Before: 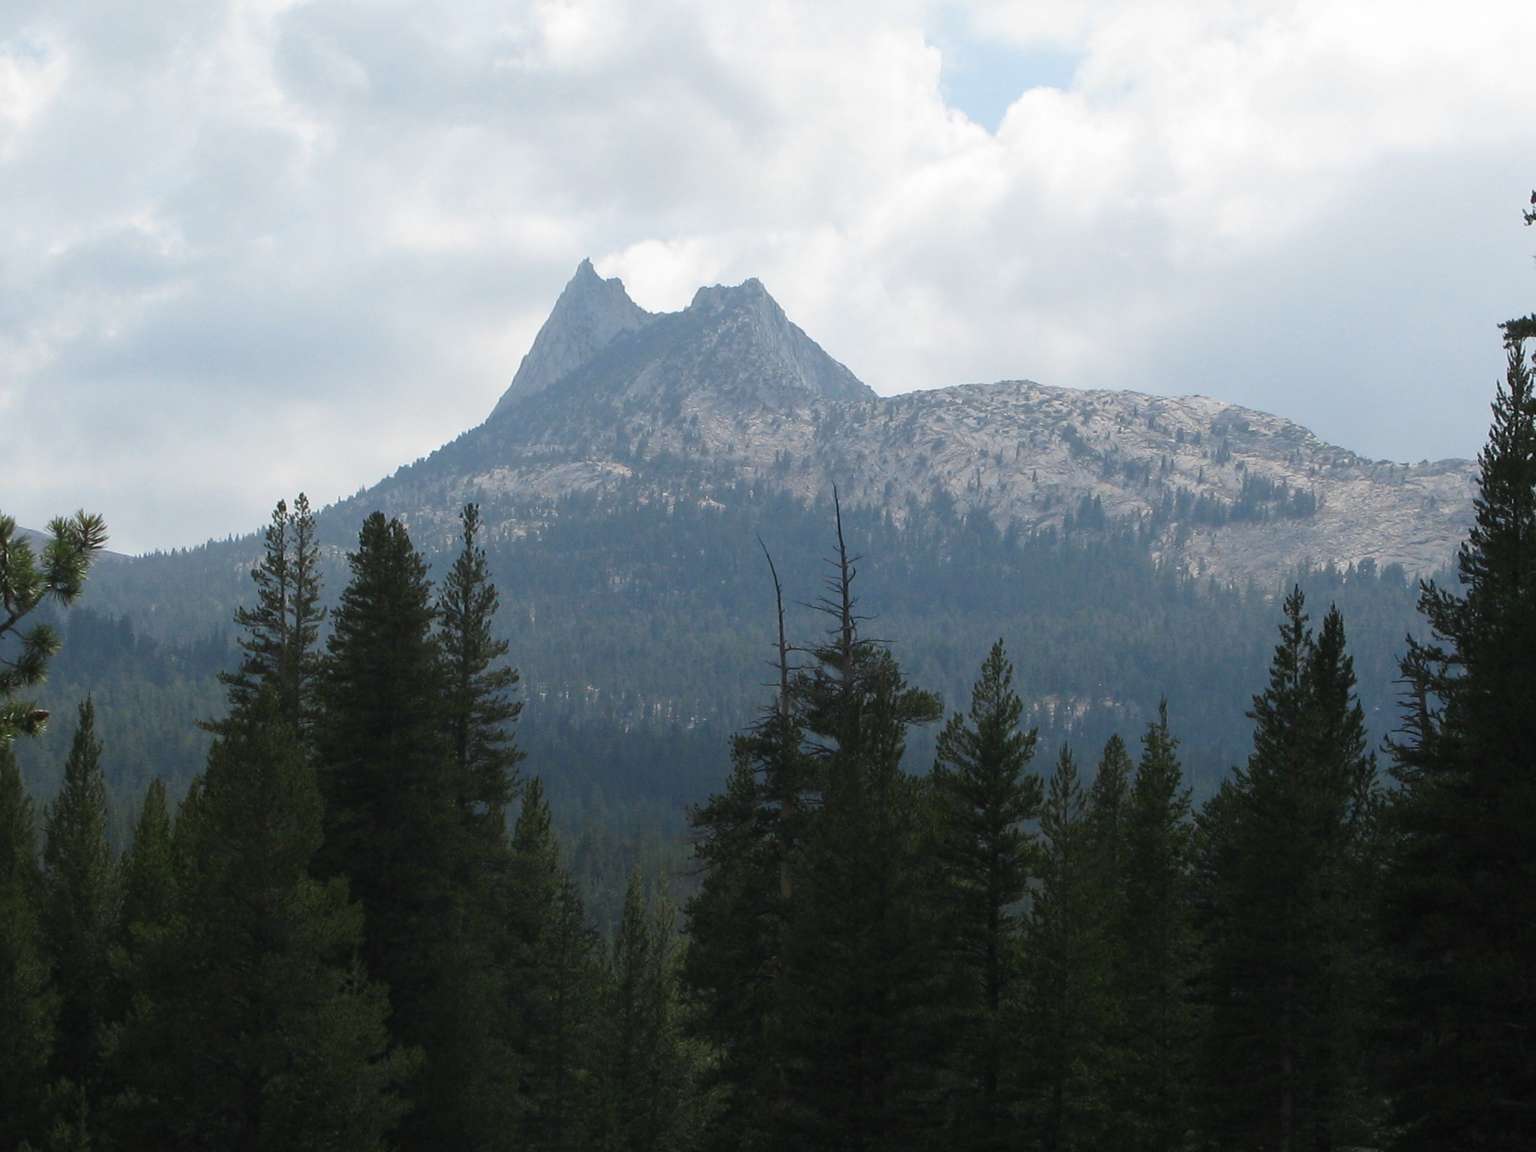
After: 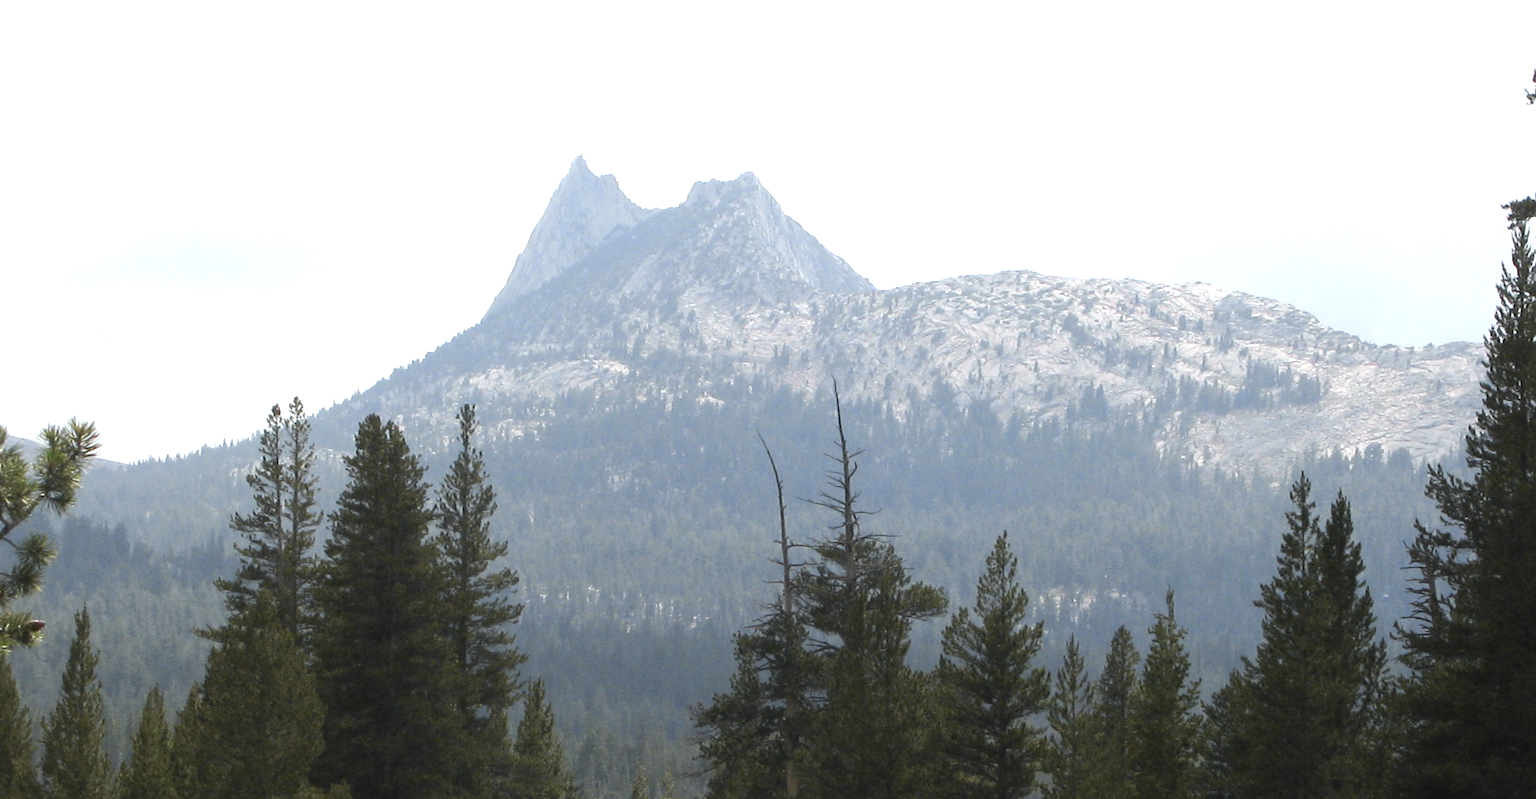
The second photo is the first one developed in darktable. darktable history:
rotate and perspective: rotation -1°, crop left 0.011, crop right 0.989, crop top 0.025, crop bottom 0.975
crop and rotate: top 8.293%, bottom 20.996%
exposure: black level correction 0, exposure 1.1 EV, compensate exposure bias true, compensate highlight preservation false
tone curve: curves: ch0 [(0, 0.013) (0.036, 0.035) (0.274, 0.288) (0.504, 0.536) (0.844, 0.84) (1, 0.97)]; ch1 [(0, 0) (0.389, 0.403) (0.462, 0.48) (0.499, 0.5) (0.524, 0.529) (0.567, 0.603) (0.626, 0.651) (0.749, 0.781) (1, 1)]; ch2 [(0, 0) (0.464, 0.478) (0.5, 0.501) (0.533, 0.539) (0.599, 0.6) (0.704, 0.732) (1, 1)], color space Lab, independent channels, preserve colors none
